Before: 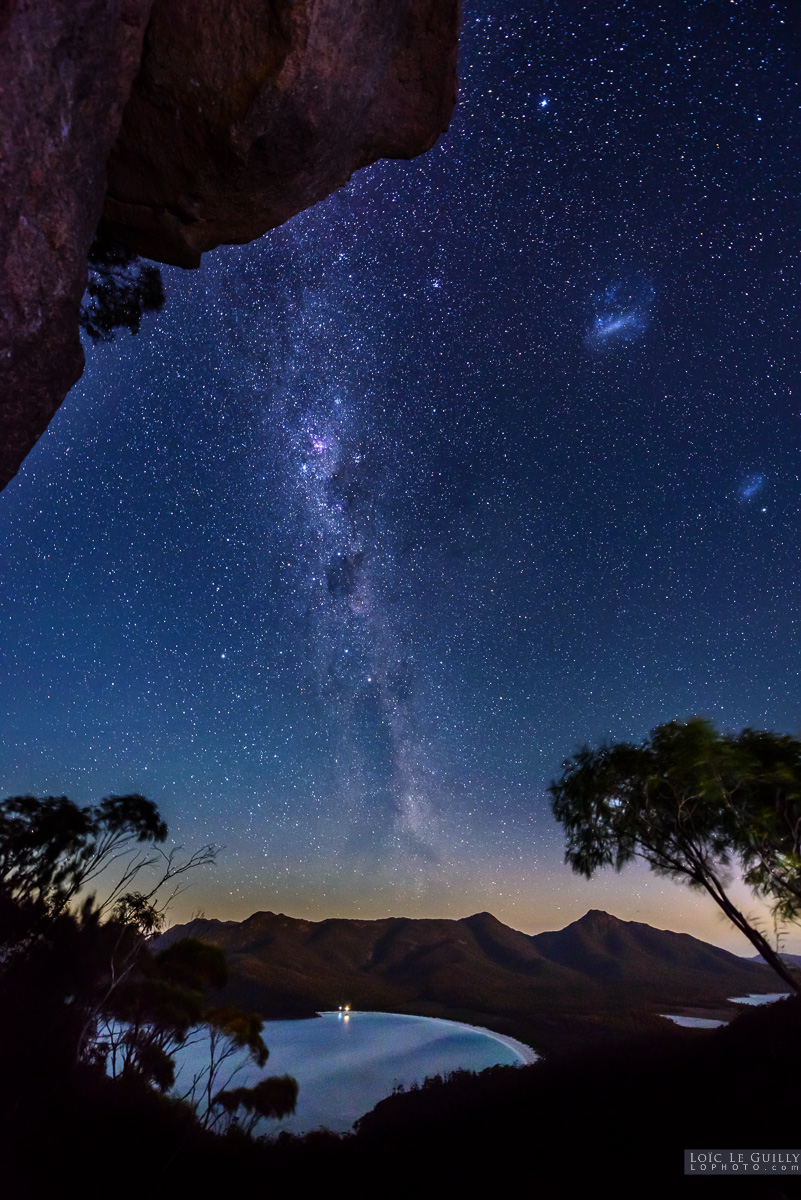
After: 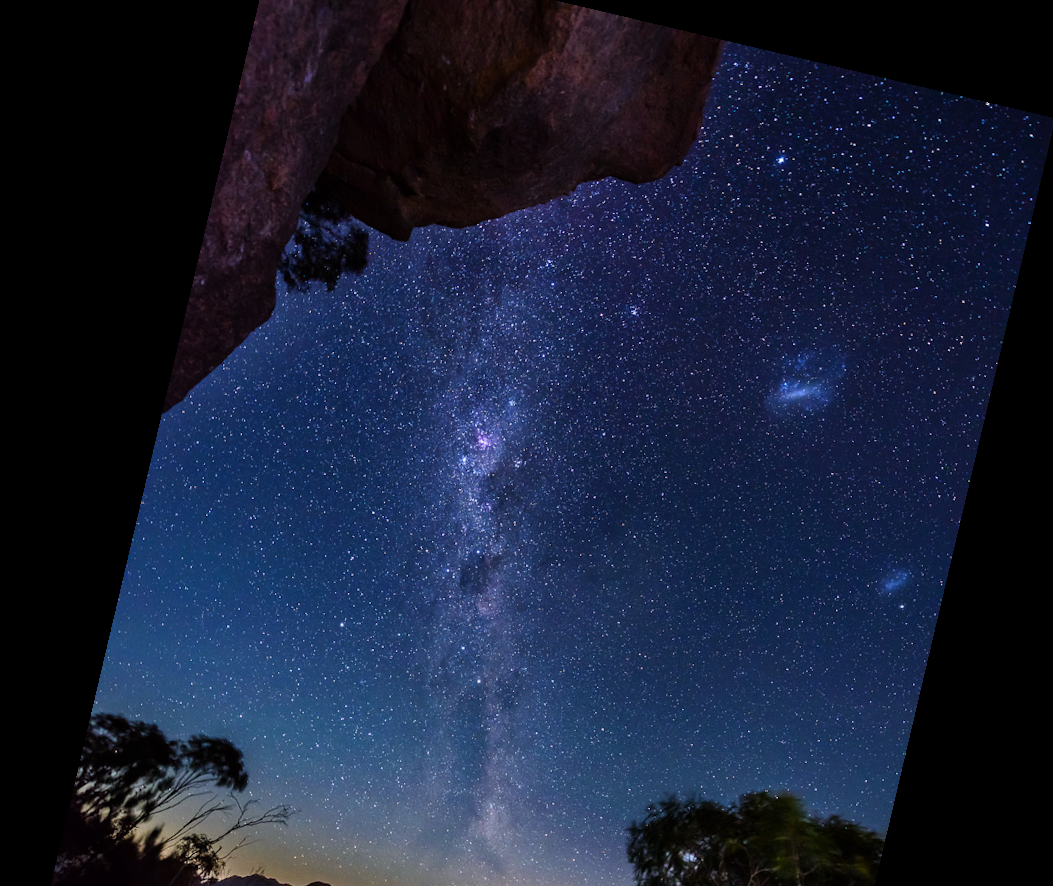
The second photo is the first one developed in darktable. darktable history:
crop and rotate: top 4.848%, bottom 29.503%
rotate and perspective: rotation 13.27°, automatic cropping off
